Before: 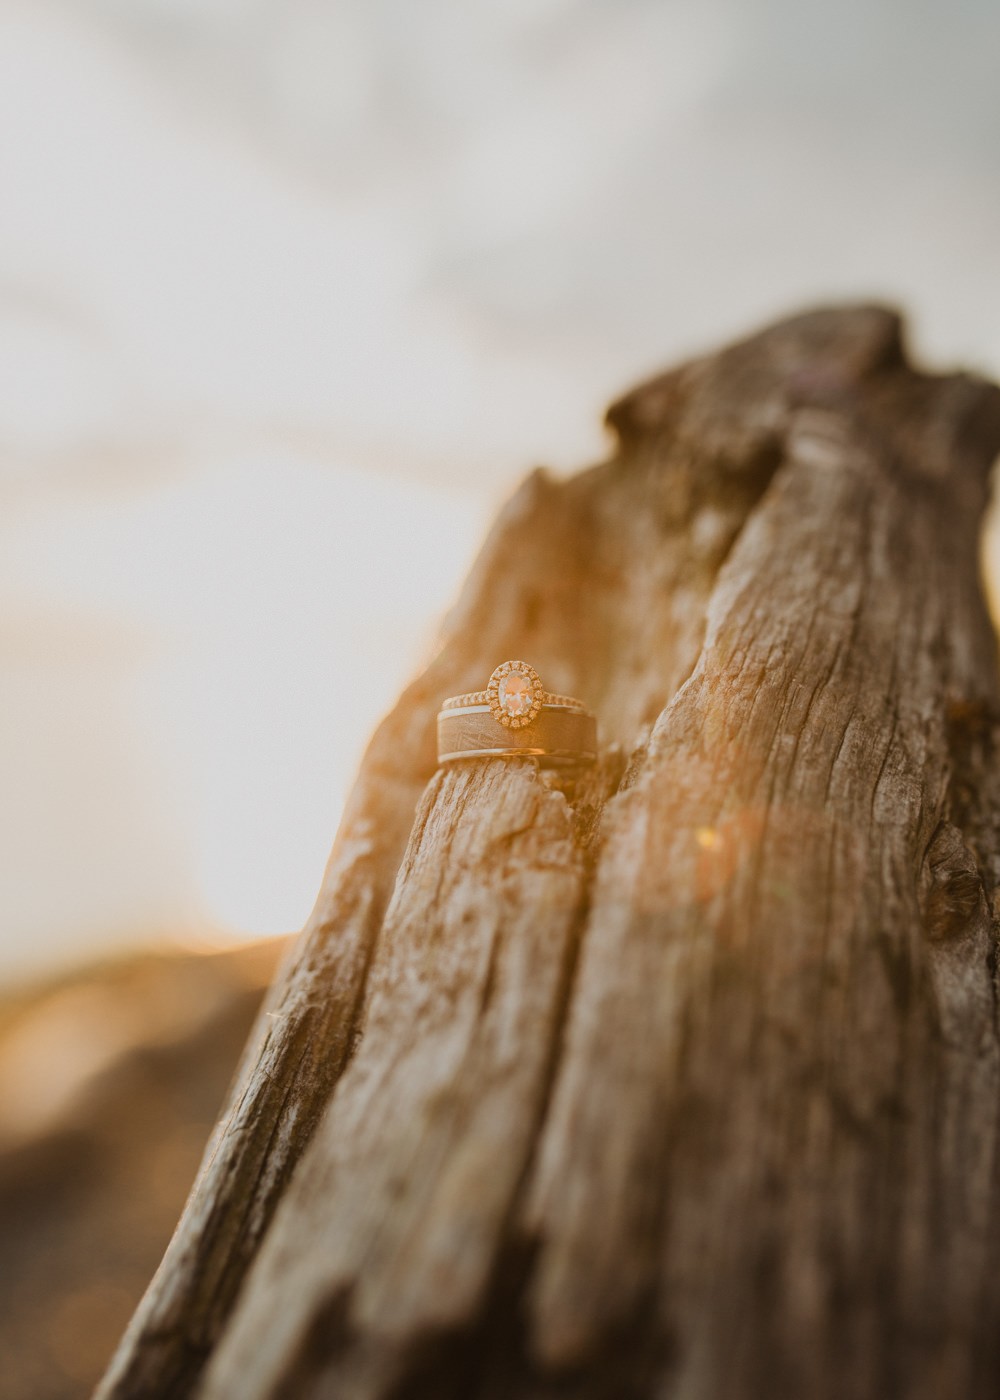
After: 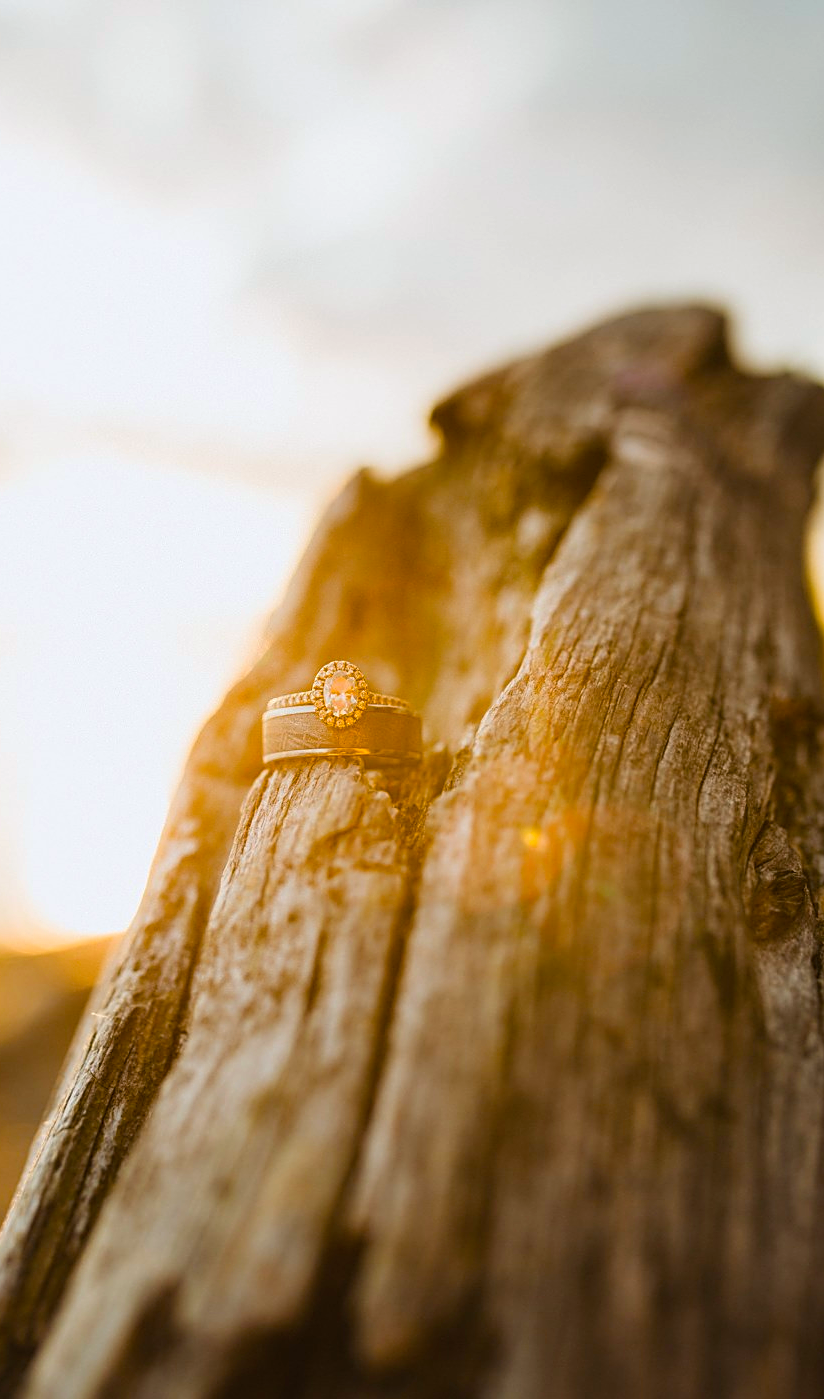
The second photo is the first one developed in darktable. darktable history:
white balance: red 0.988, blue 1.017
sharpen: on, module defaults
color balance rgb: perceptual saturation grading › global saturation 36%, perceptual brilliance grading › global brilliance 10%, global vibrance 20%
crop: left 17.582%, bottom 0.031%
